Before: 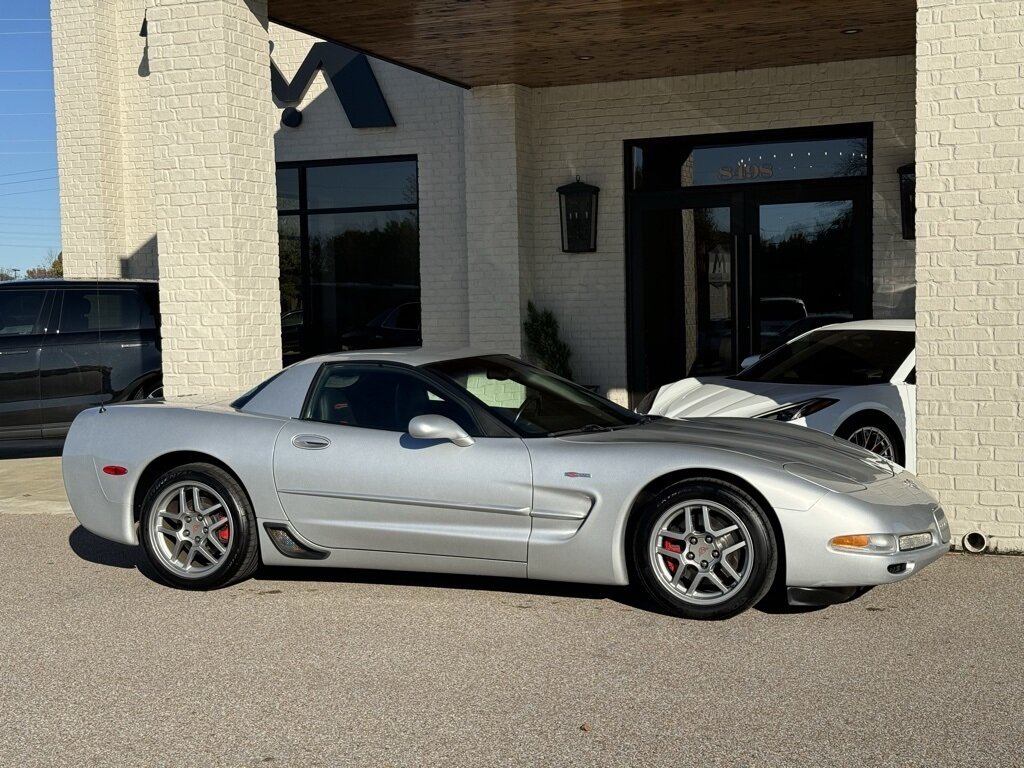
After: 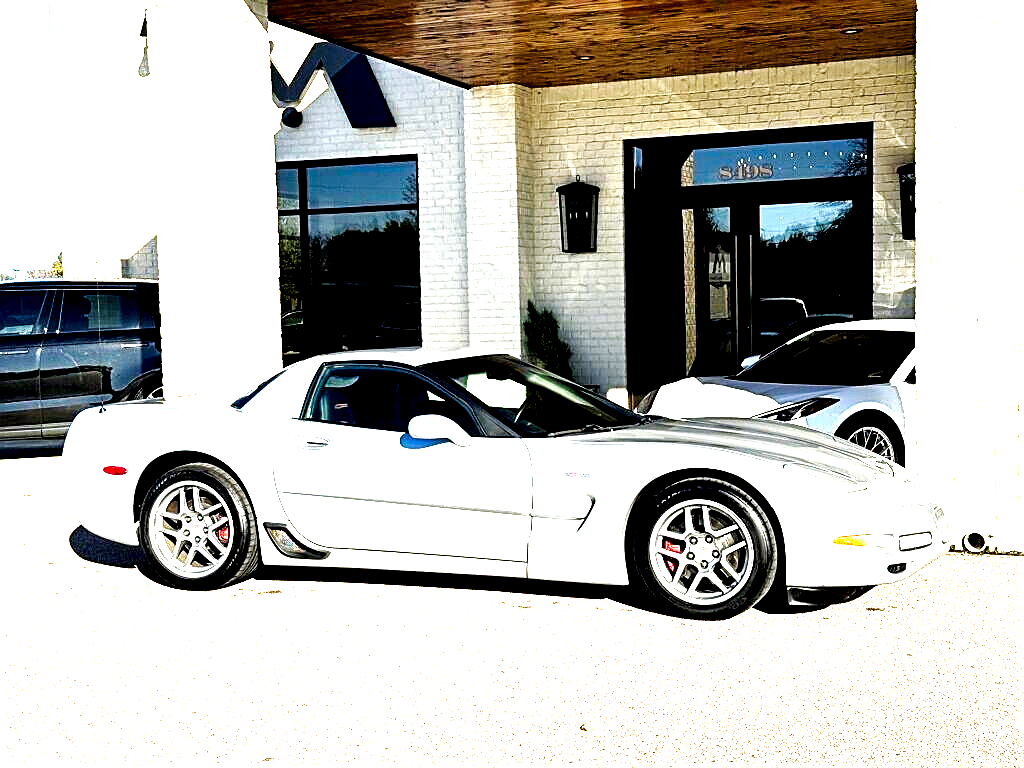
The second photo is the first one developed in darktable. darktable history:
sharpen: on, module defaults
base curve: curves: ch0 [(0, 0) (0.028, 0.03) (0.121, 0.232) (0.46, 0.748) (0.859, 0.968) (1, 1)], preserve colors none
raw denoise: x [[0, 0.25, 0.5, 0.75, 1] ×4]
exposure: black level correction 0.008, exposure 0.979 EV, compensate highlight preservation false
levels: levels [0, 0.352, 0.703]
local contrast: mode bilateral grid, contrast 20, coarseness 50, detail 161%, midtone range 0.2
